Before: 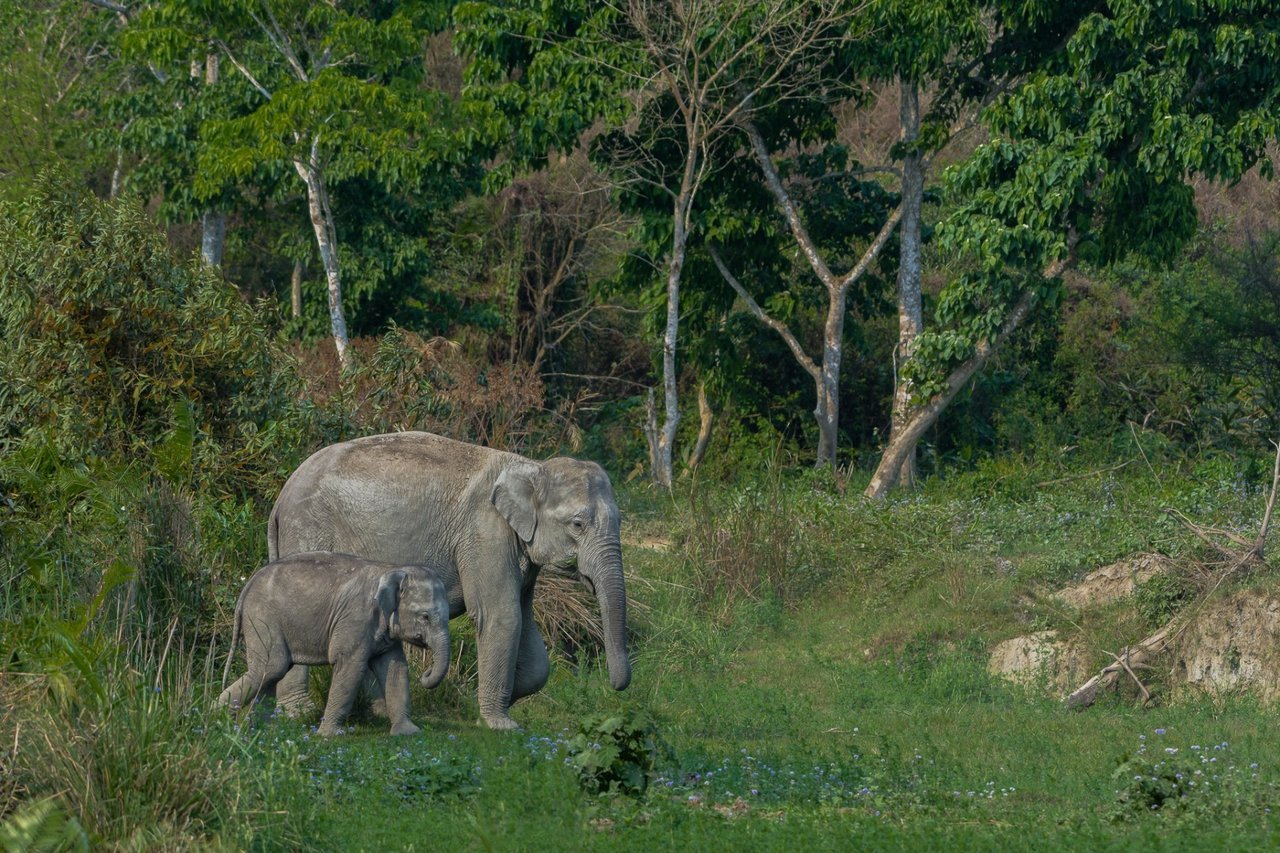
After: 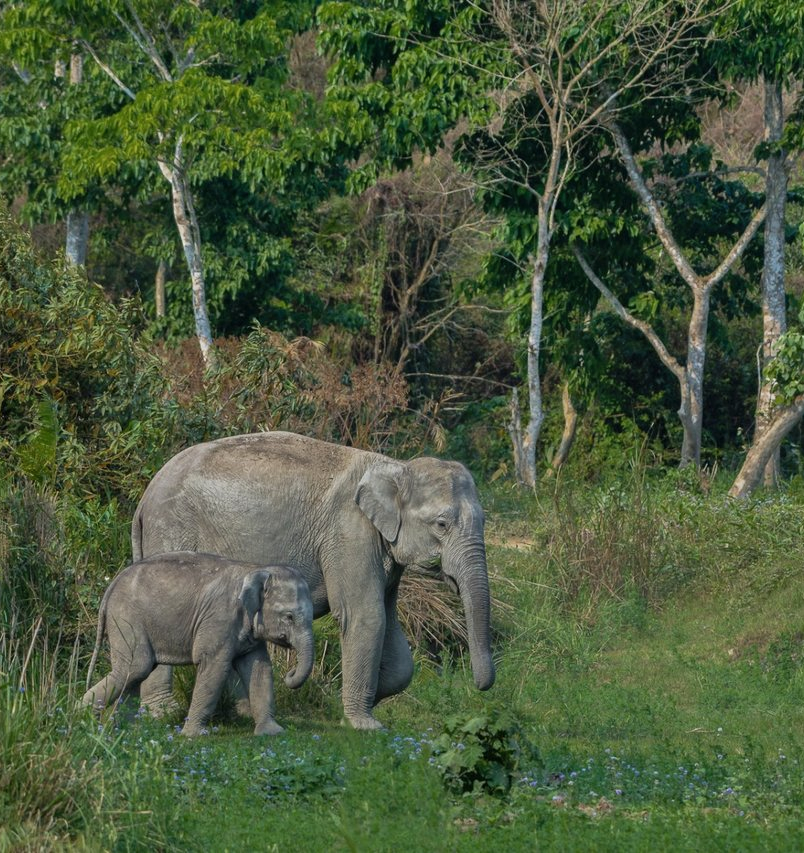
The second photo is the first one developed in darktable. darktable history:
crop: left 10.644%, right 26.528%
shadows and highlights: white point adjustment 0.1, highlights -70, soften with gaussian
